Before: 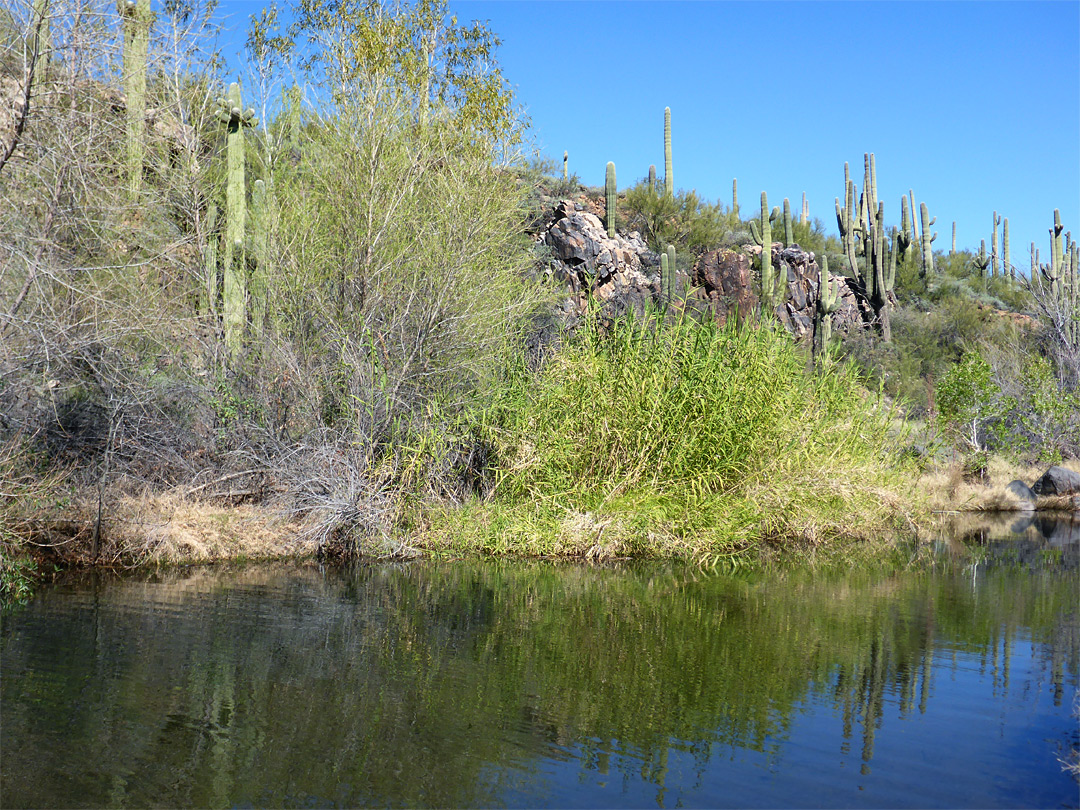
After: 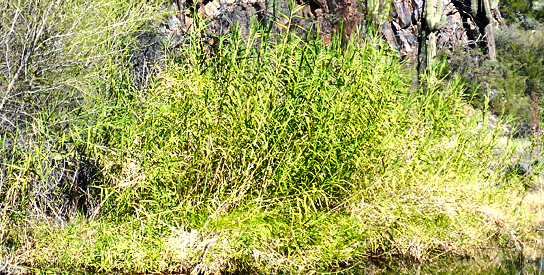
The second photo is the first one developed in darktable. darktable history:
tone equalizer: -8 EV -0.757 EV, -7 EV -0.717 EV, -6 EV -0.632 EV, -5 EV -0.369 EV, -3 EV 0.367 EV, -2 EV 0.6 EV, -1 EV 0.688 EV, +0 EV 0.729 EV, edges refinement/feathering 500, mask exposure compensation -1.57 EV, preserve details no
contrast brightness saturation: saturation 0.126
crop: left 36.608%, top 34.907%, right 12.939%, bottom 31.029%
base curve: curves: ch0 [(0, 0) (0.073, 0.04) (0.157, 0.139) (0.492, 0.492) (0.758, 0.758) (1, 1)], preserve colors none
